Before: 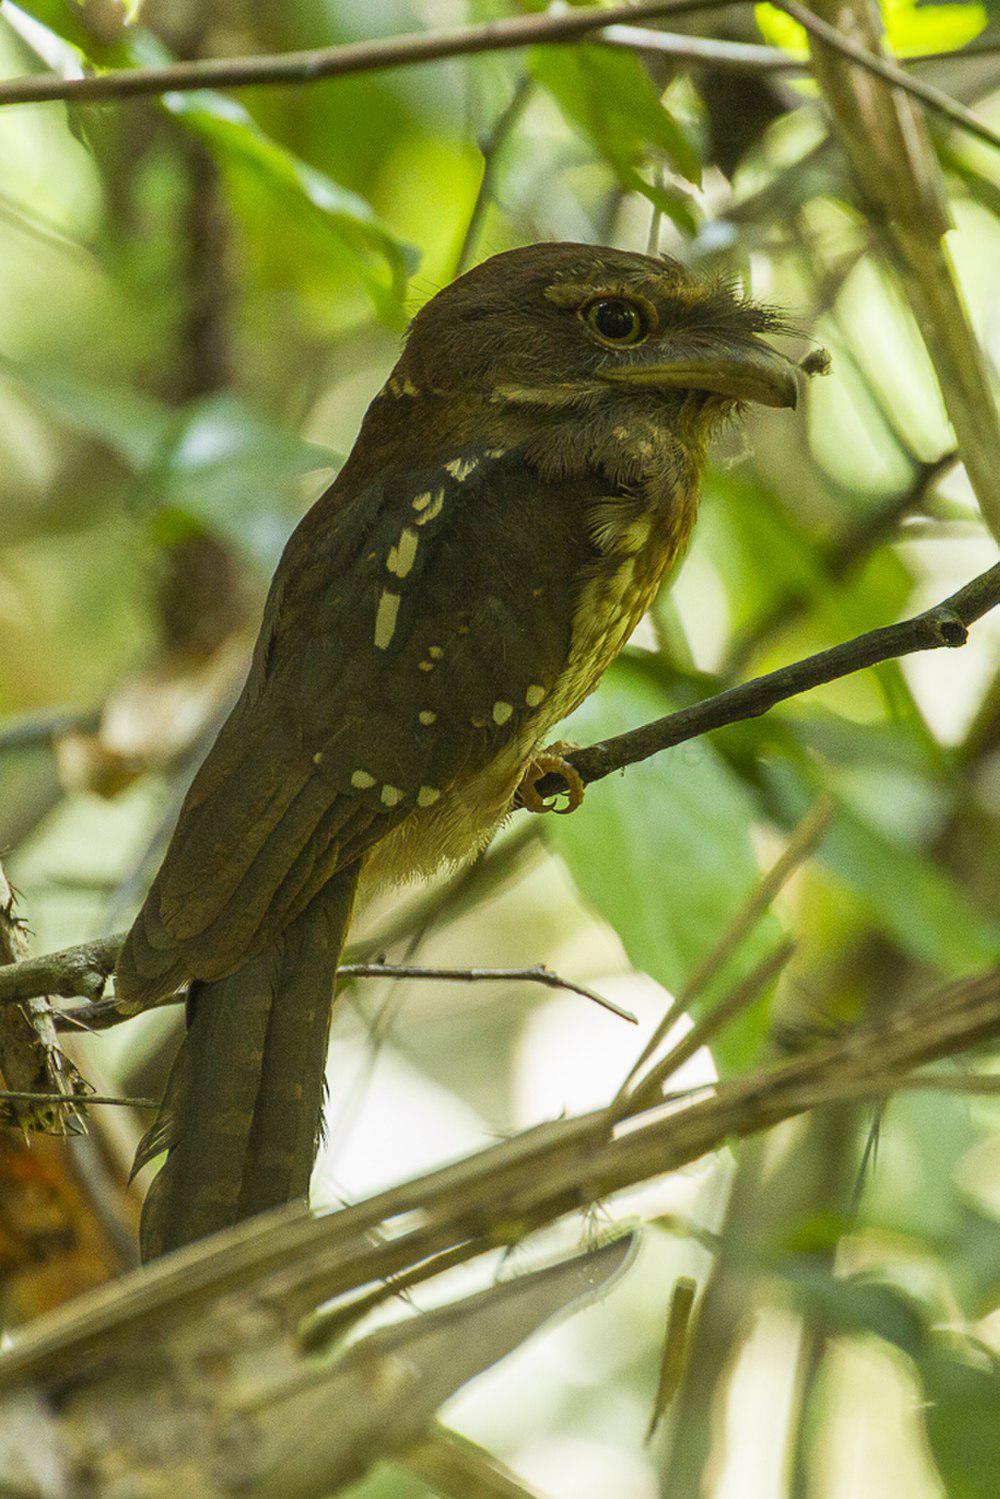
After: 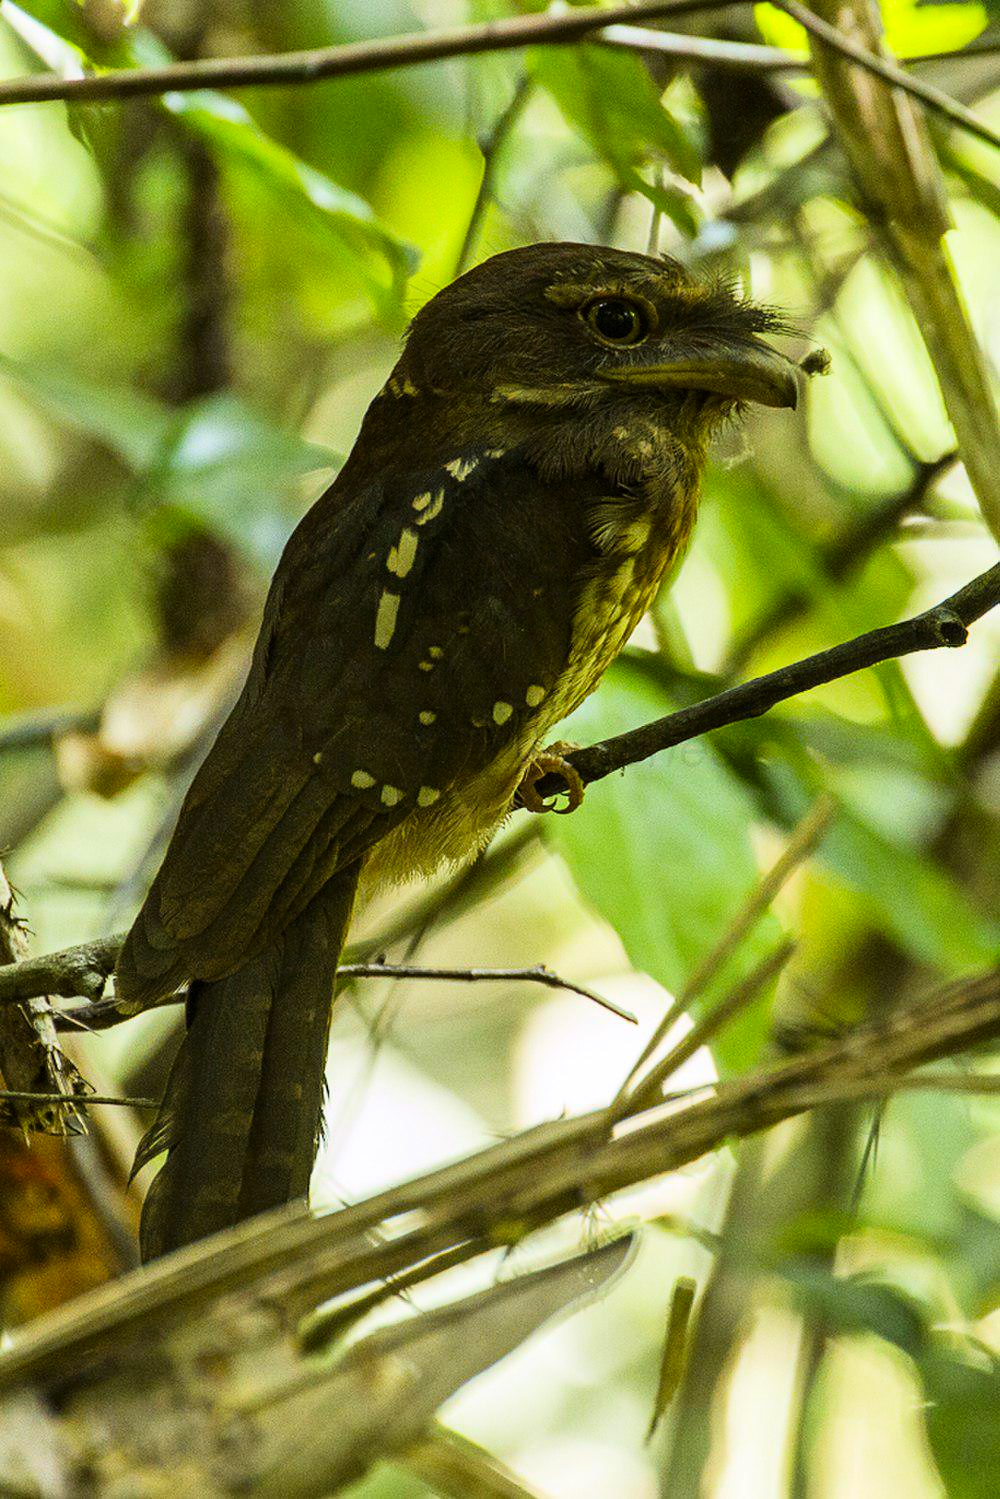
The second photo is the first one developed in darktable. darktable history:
contrast brightness saturation: contrast 0.15, brightness -0.01, saturation 0.1
tone curve: curves: ch0 [(0.021, 0) (0.104, 0.052) (0.496, 0.526) (0.737, 0.783) (1, 1)], color space Lab, linked channels, preserve colors none
haze removal: compatibility mode true, adaptive false
